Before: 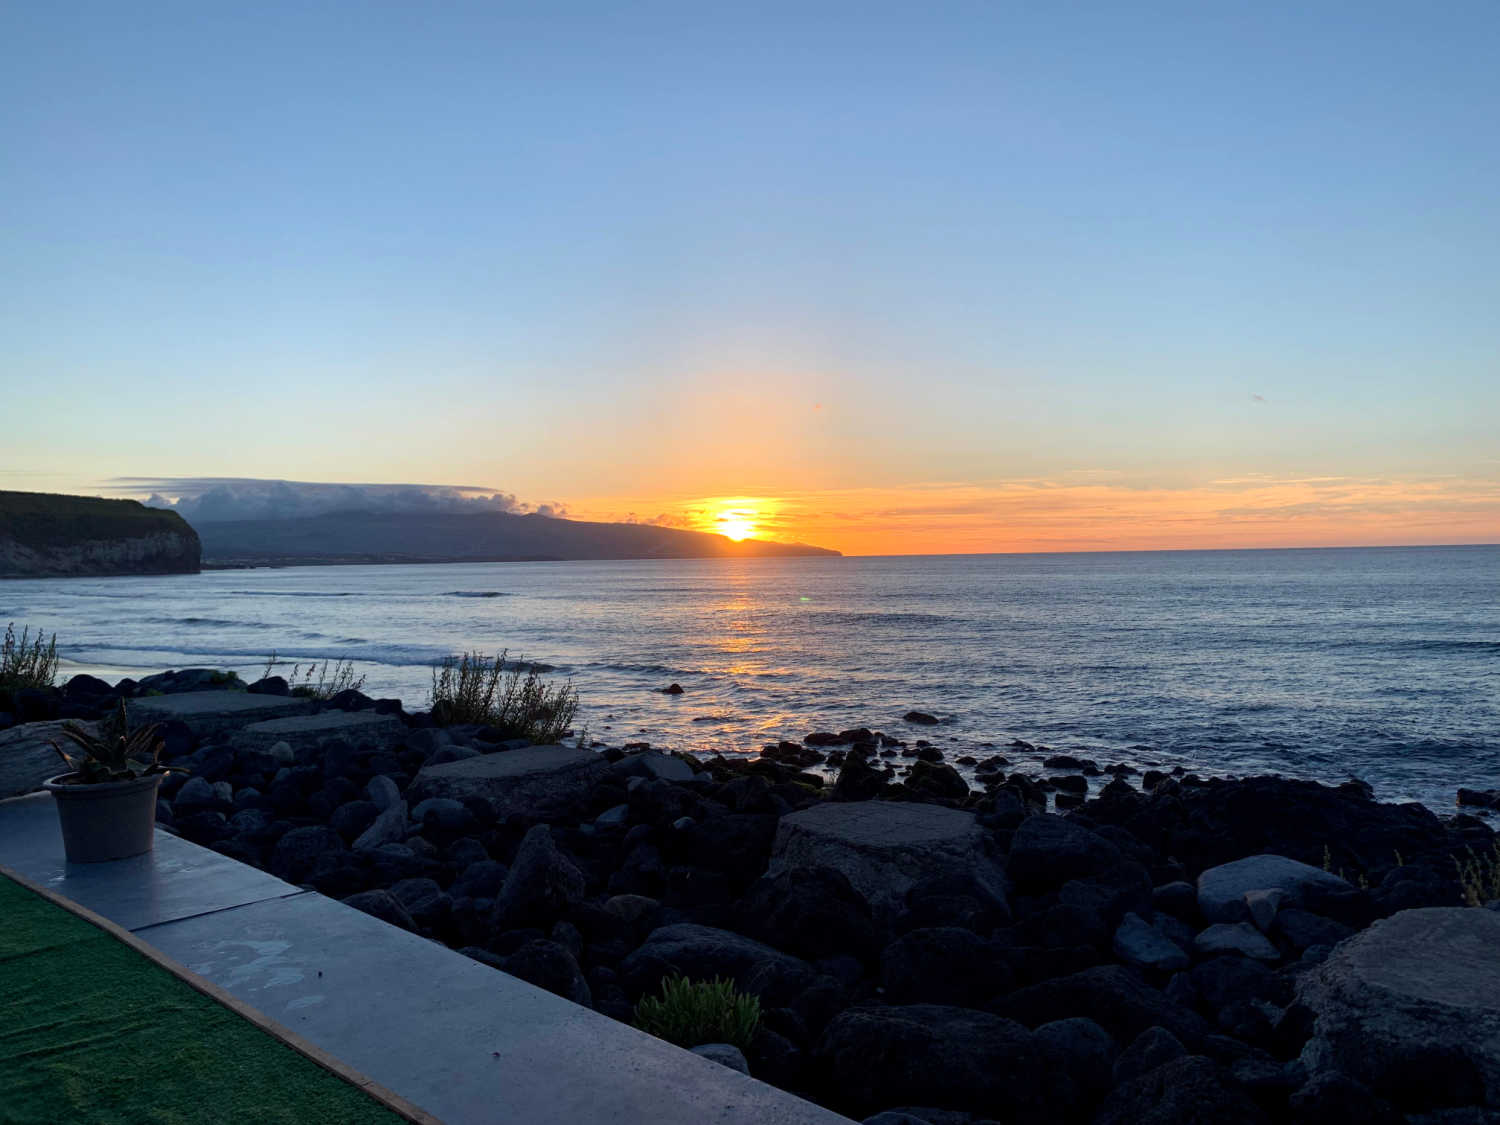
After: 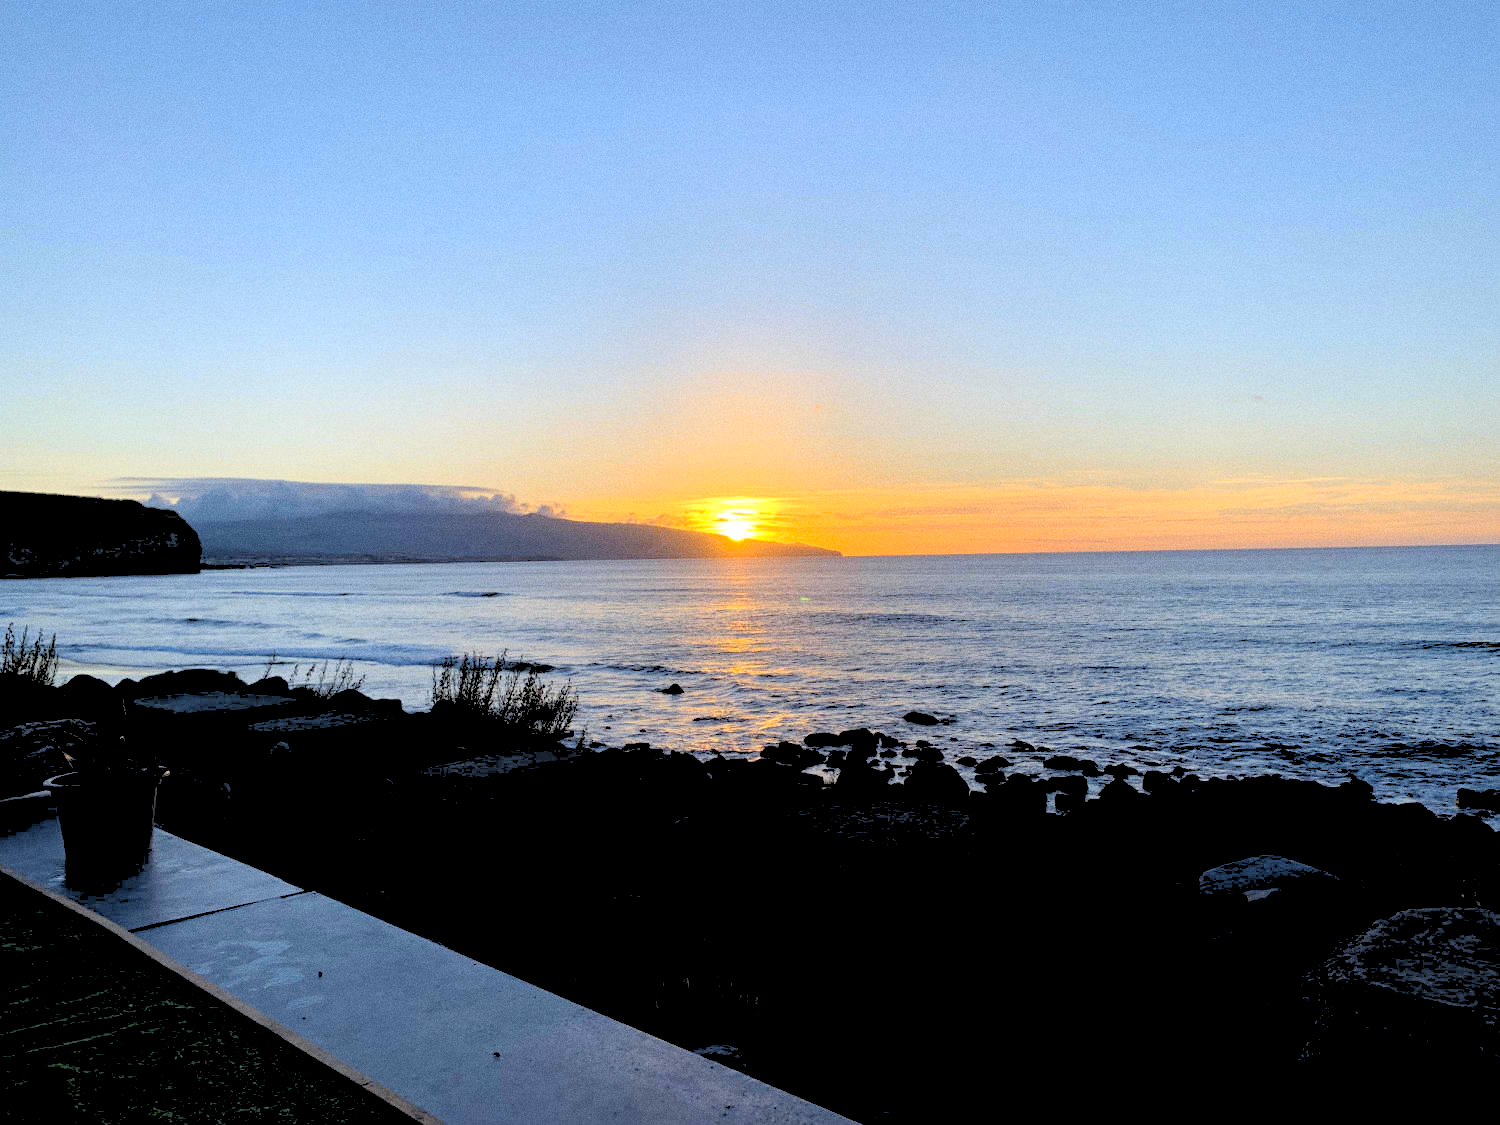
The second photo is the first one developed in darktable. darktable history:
rgb levels: levels [[0.027, 0.429, 0.996], [0, 0.5, 1], [0, 0.5, 1]]
grain: coarseness 7.08 ISO, strength 21.67%, mid-tones bias 59.58%
color contrast: green-magenta contrast 0.8, blue-yellow contrast 1.1, unbound 0
